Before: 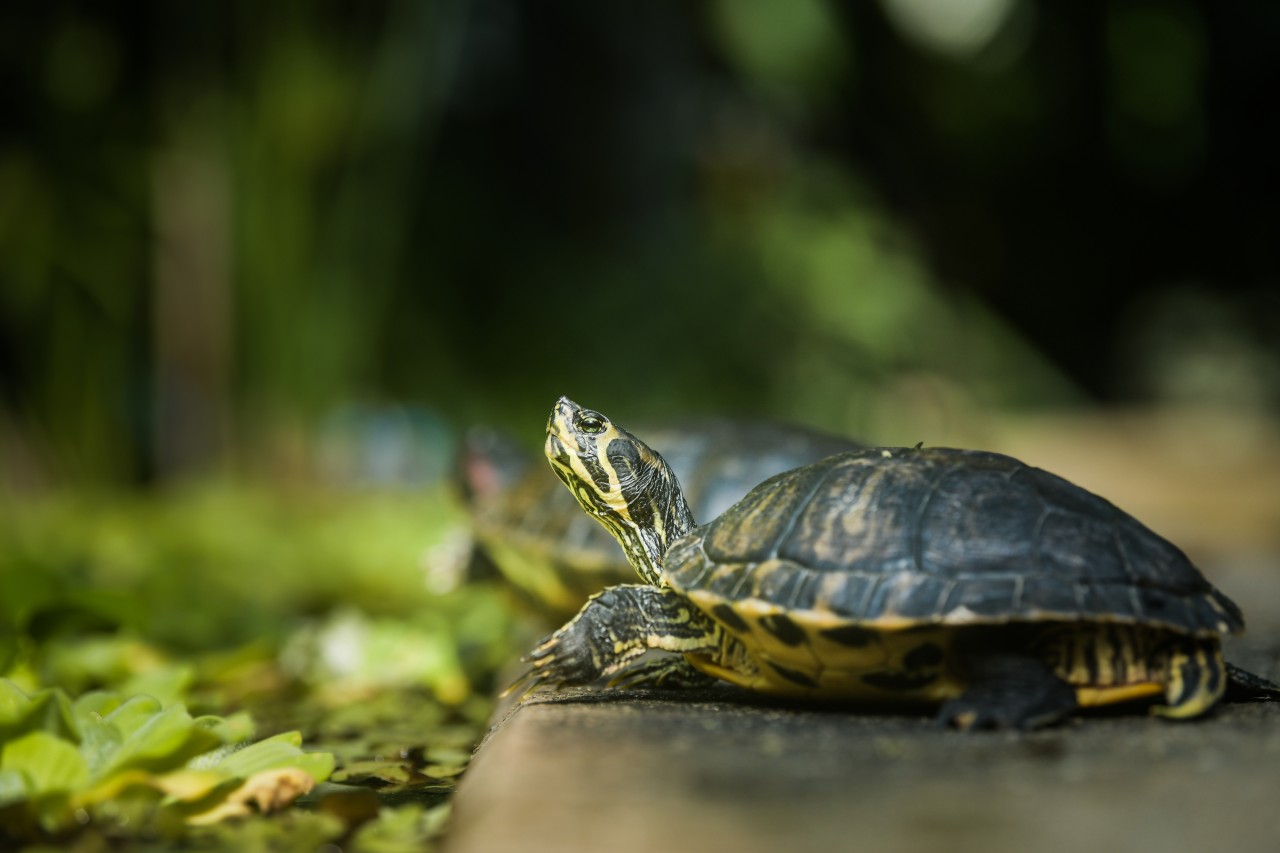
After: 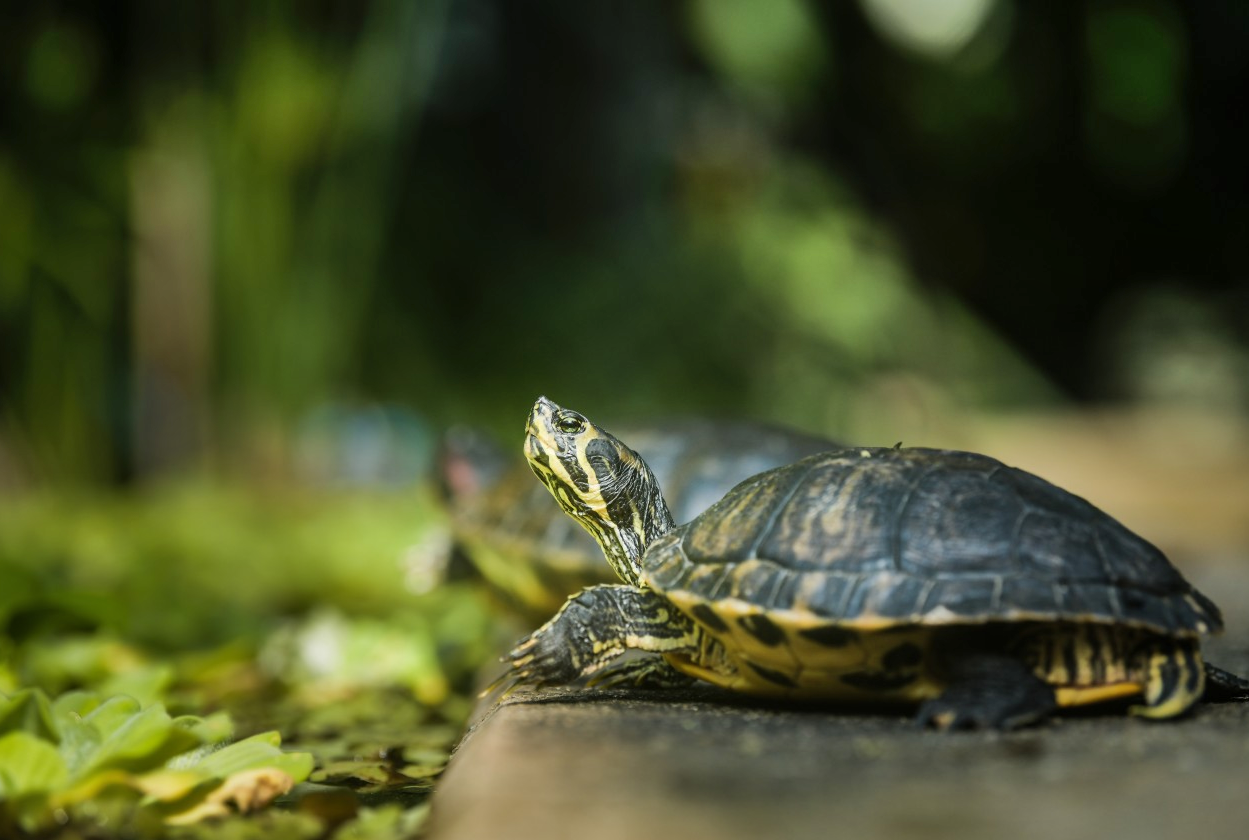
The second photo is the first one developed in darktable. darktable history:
crop and rotate: left 1.678%, right 0.697%, bottom 1.445%
shadows and highlights: low approximation 0.01, soften with gaussian
